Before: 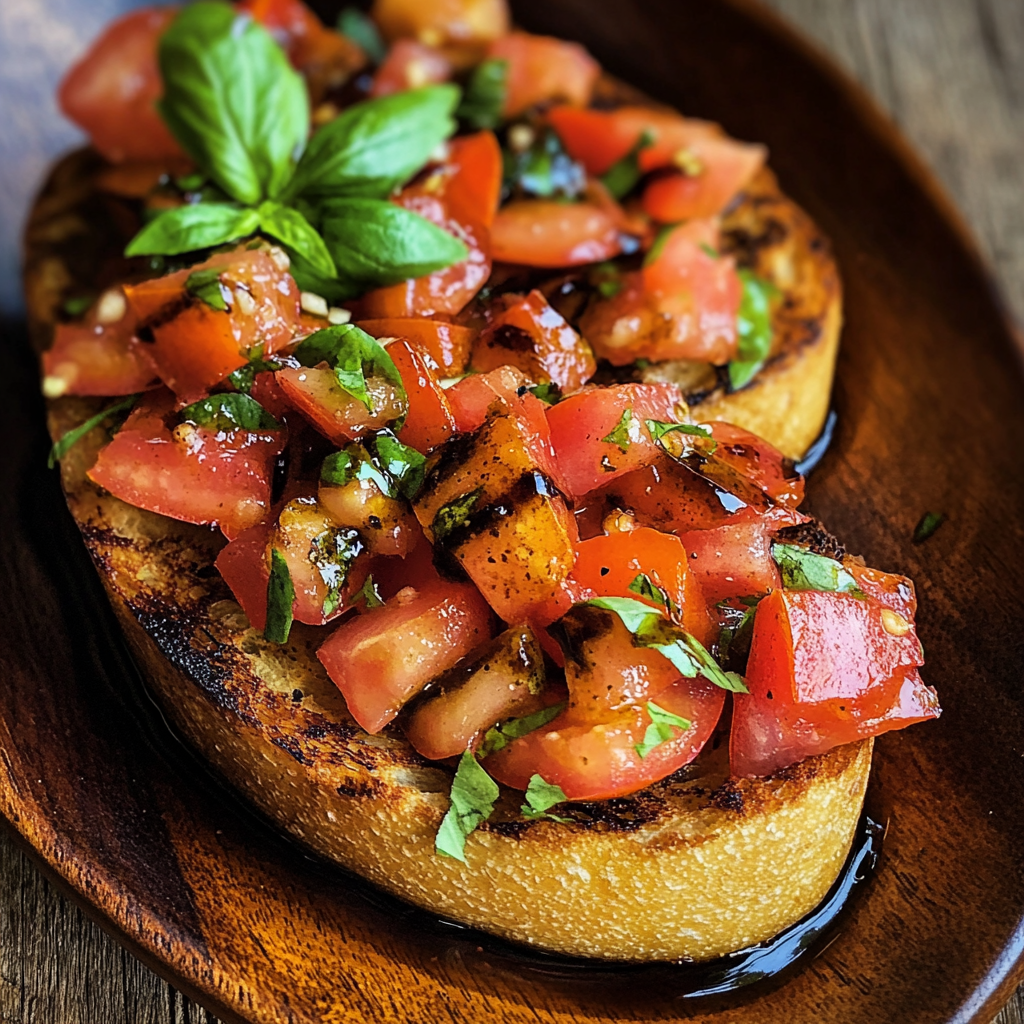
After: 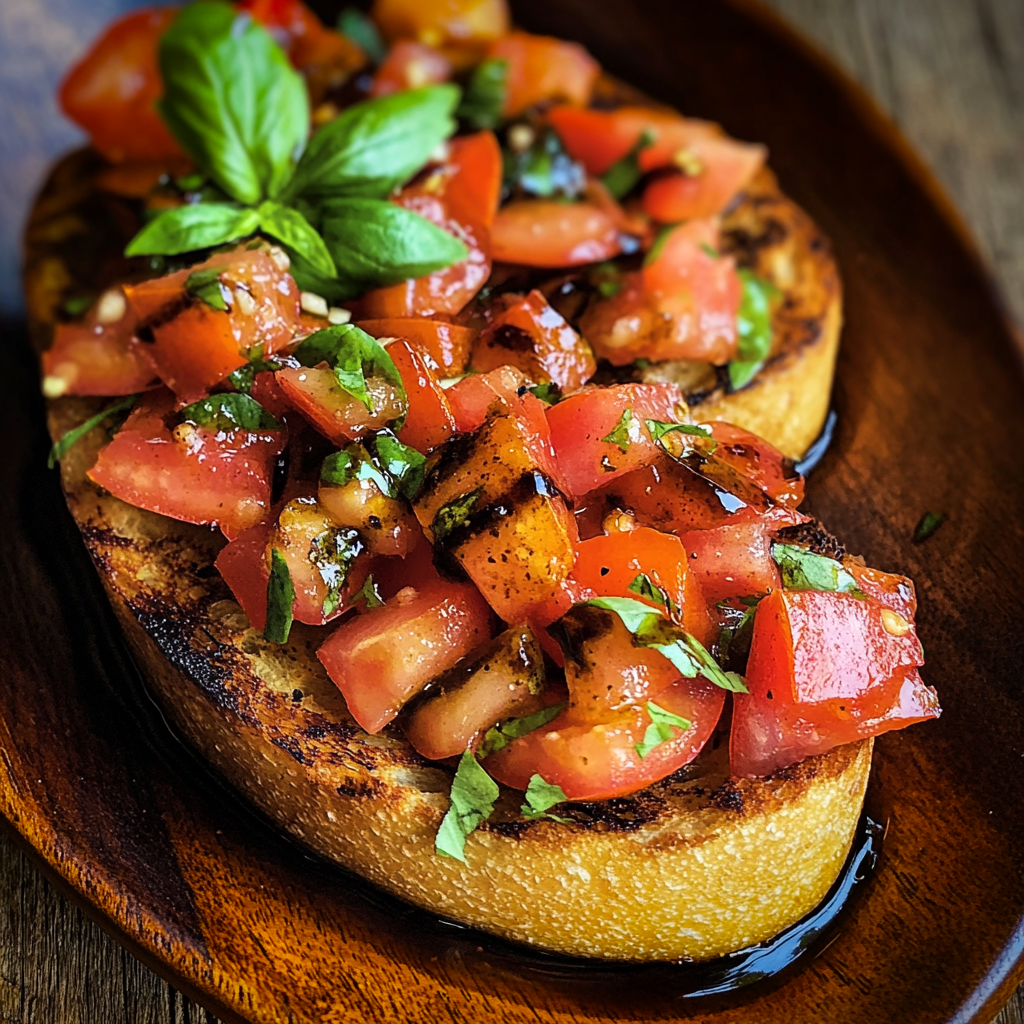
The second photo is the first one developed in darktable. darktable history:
vignetting: fall-off start 88.53%, fall-off radius 44.2%, saturation 0.376, width/height ratio 1.161
exposure: exposure 0.078 EV, compensate highlight preservation false
